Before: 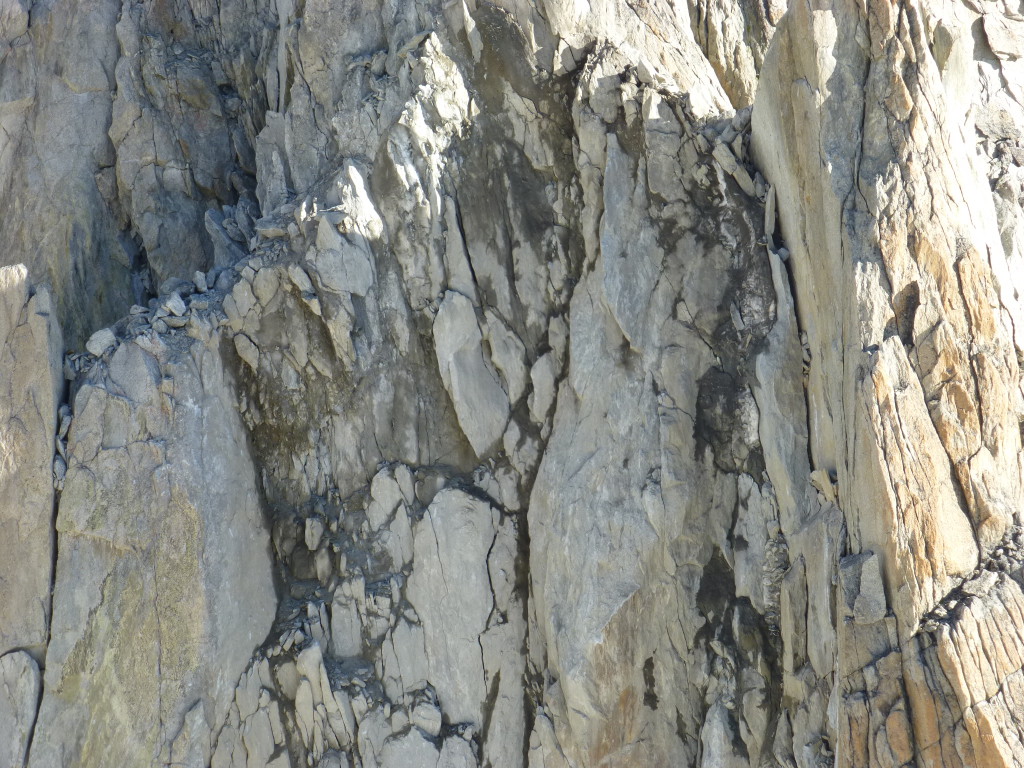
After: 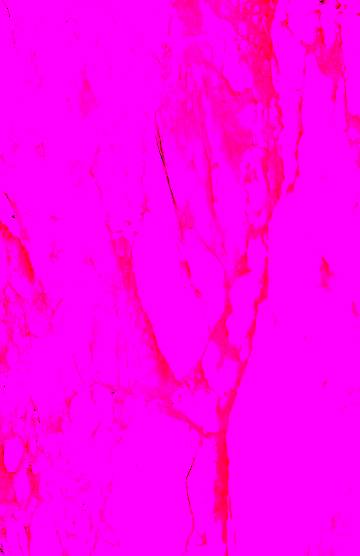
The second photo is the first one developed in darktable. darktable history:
haze removal: compatibility mode true, adaptive false
crop and rotate: left 29.476%, top 10.214%, right 35.32%, bottom 17.333%
white balance: red 4.26, blue 1.802
exposure: black level correction 0.016, exposure 1.774 EV, compensate highlight preservation false
color balance rgb: perceptual saturation grading › global saturation 20%, global vibrance 20%
